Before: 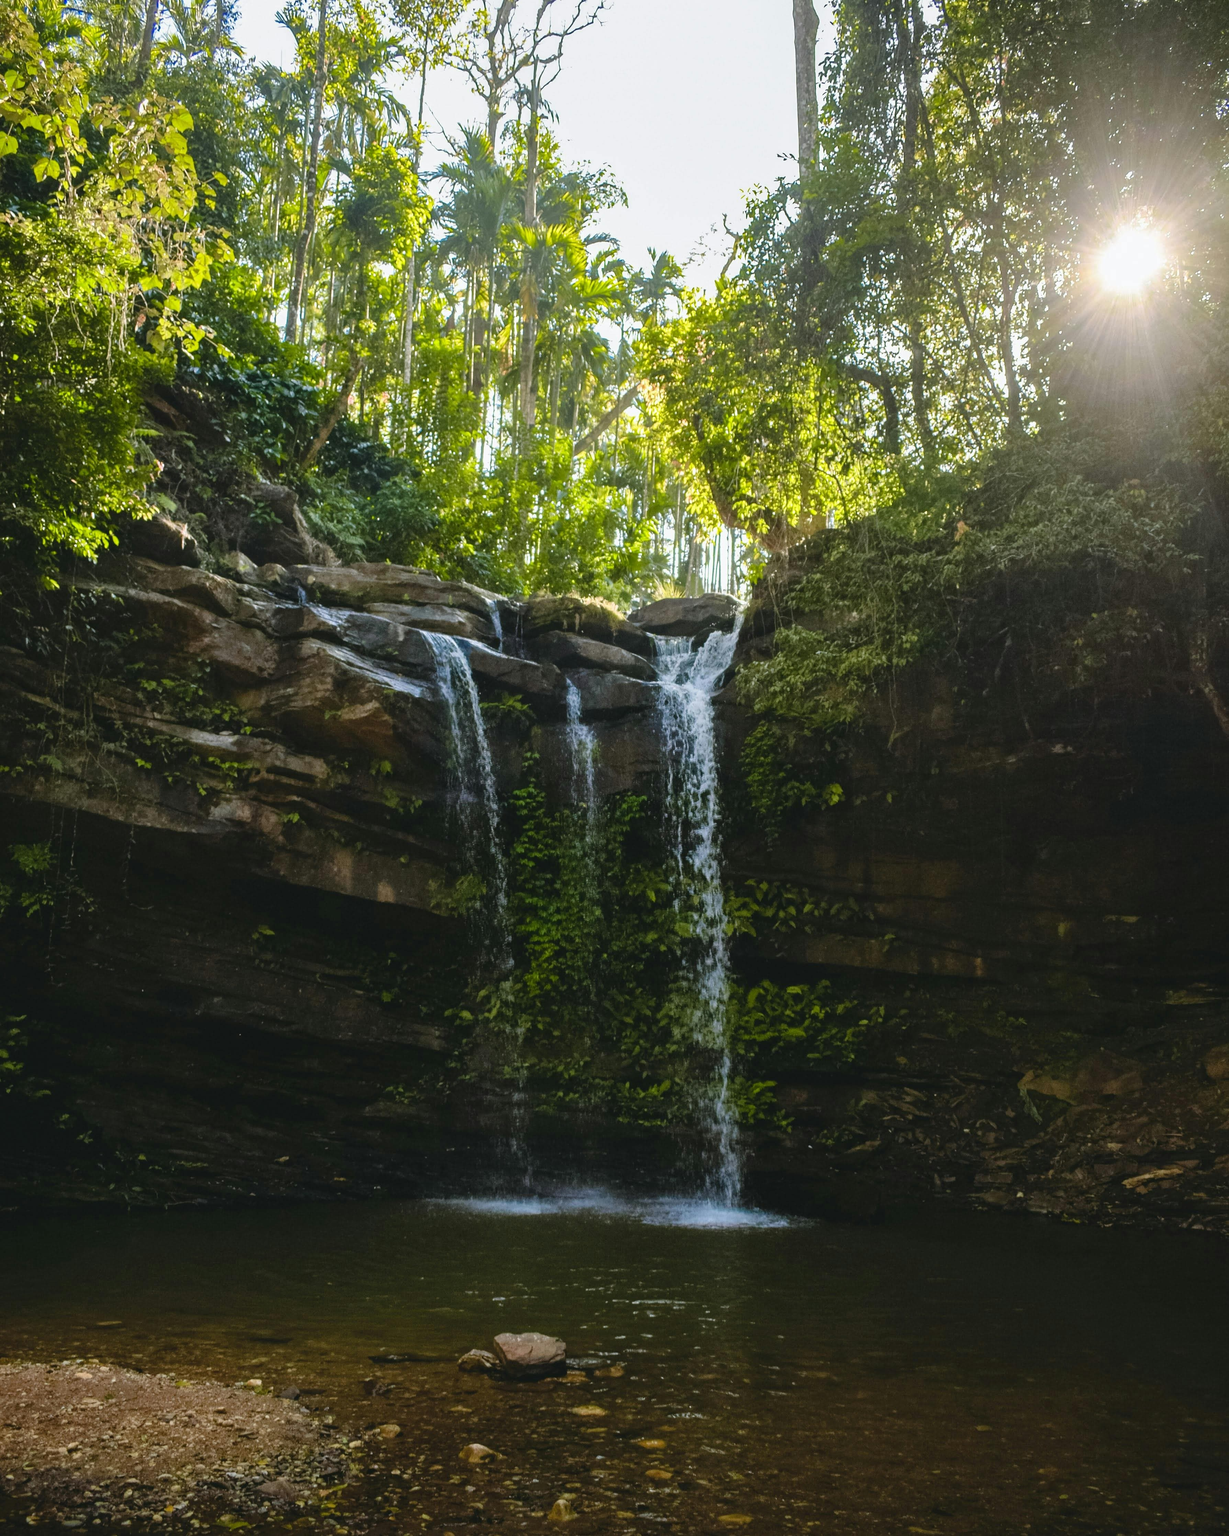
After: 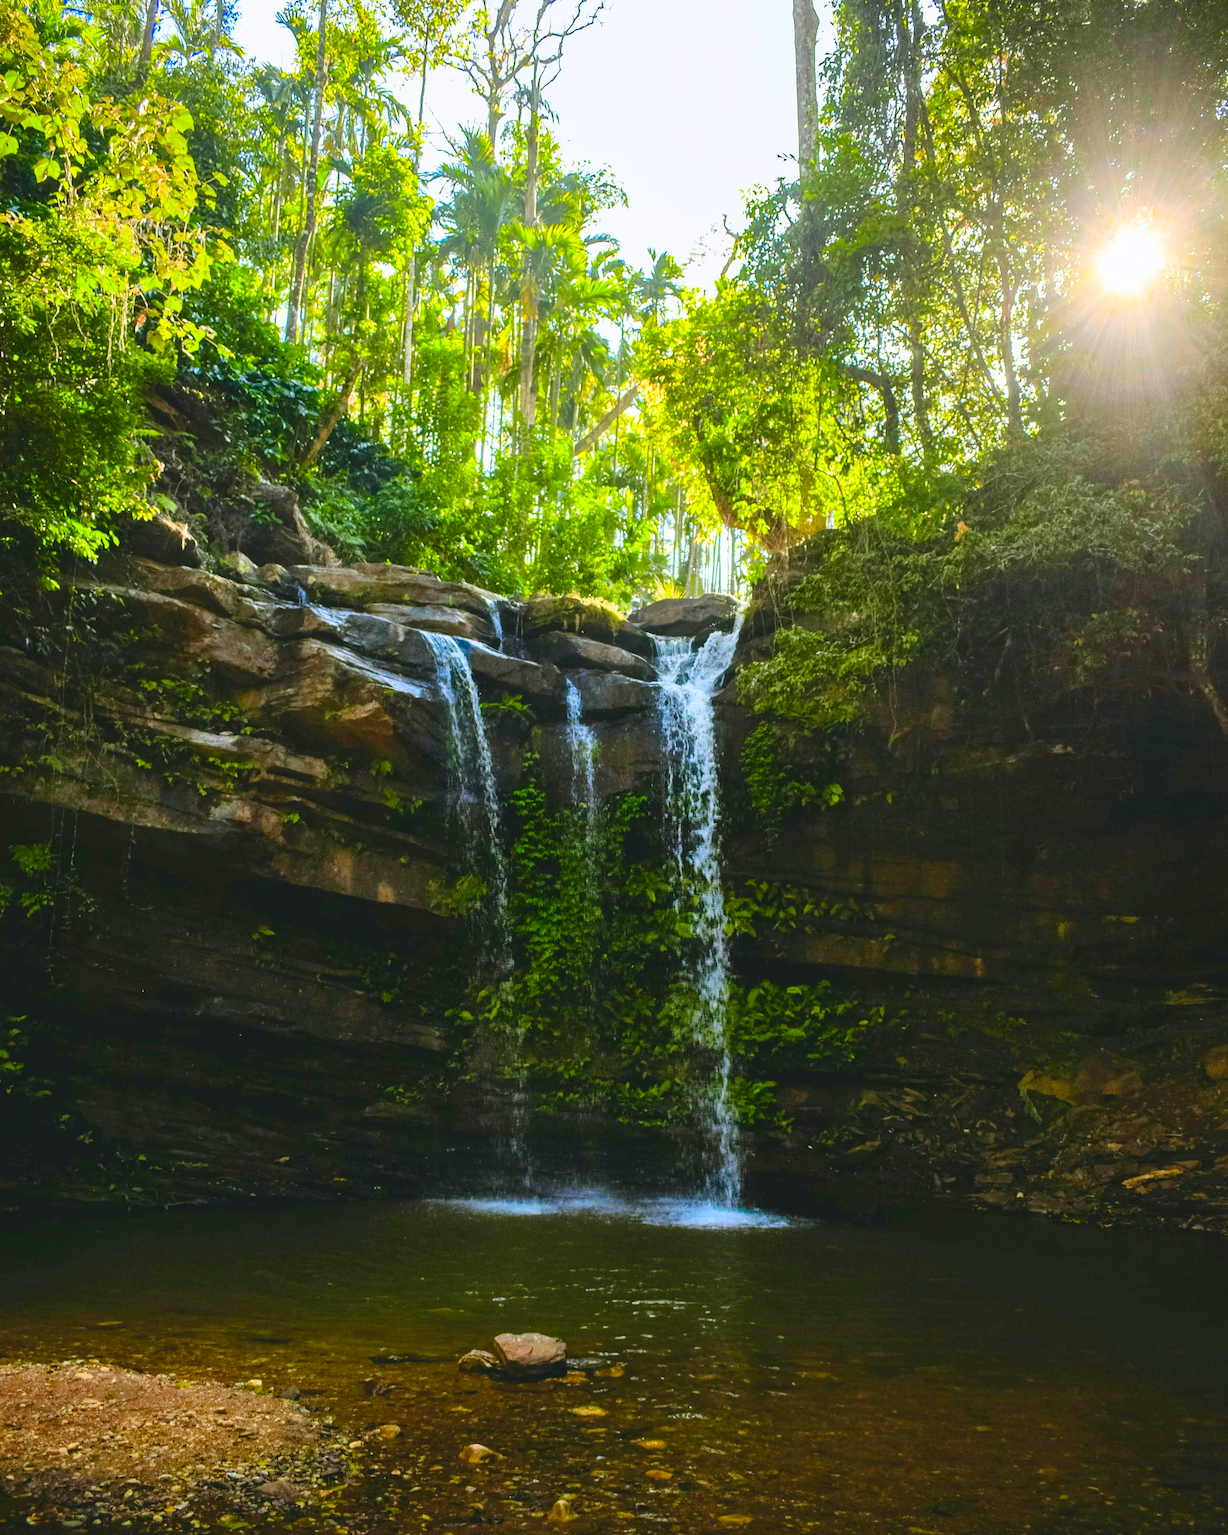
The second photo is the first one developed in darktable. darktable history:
contrast brightness saturation: contrast 0.198, brightness 0.193, saturation 0.812
